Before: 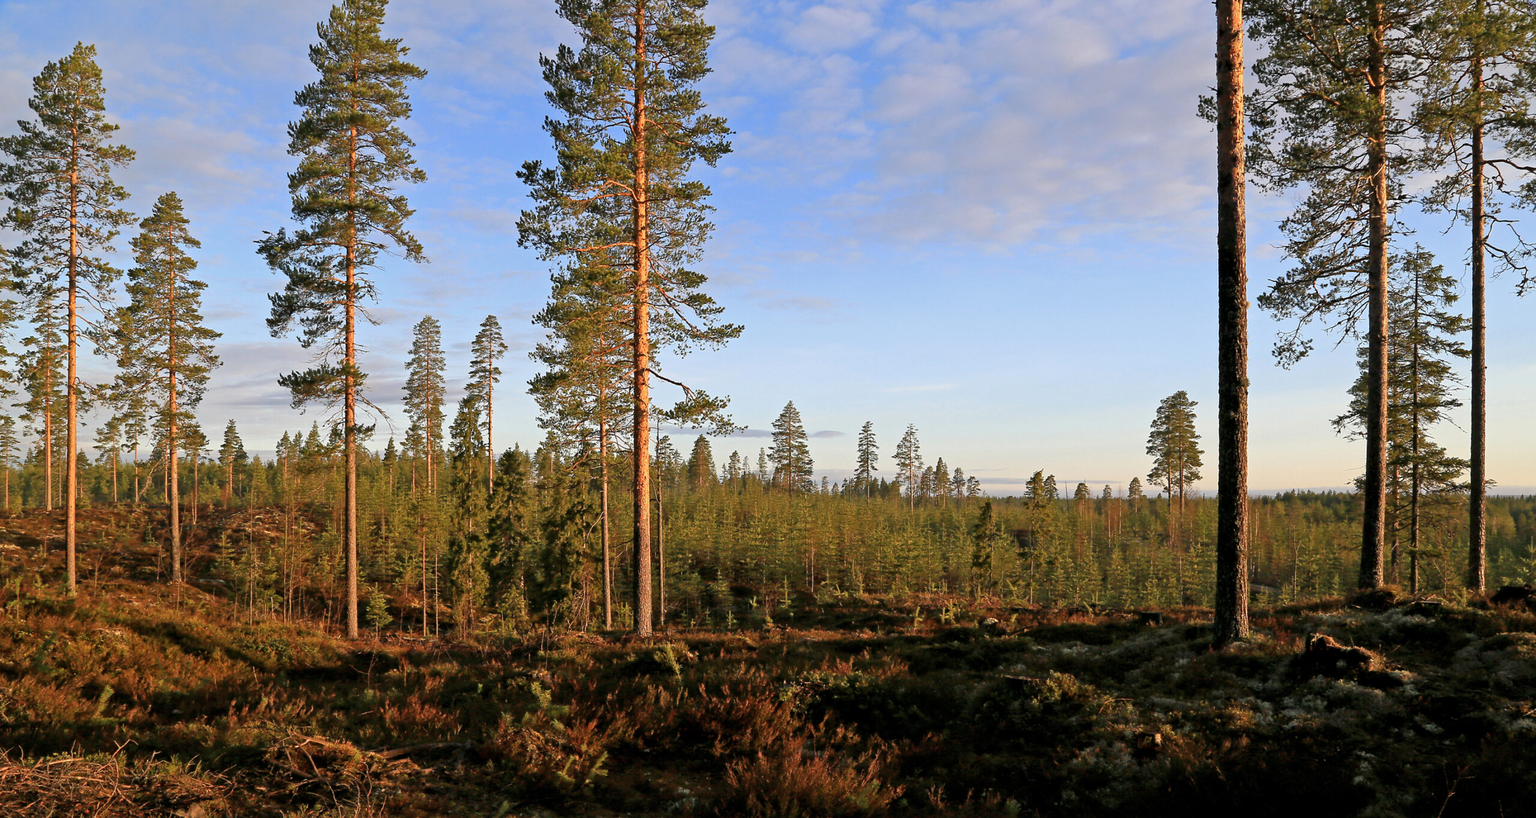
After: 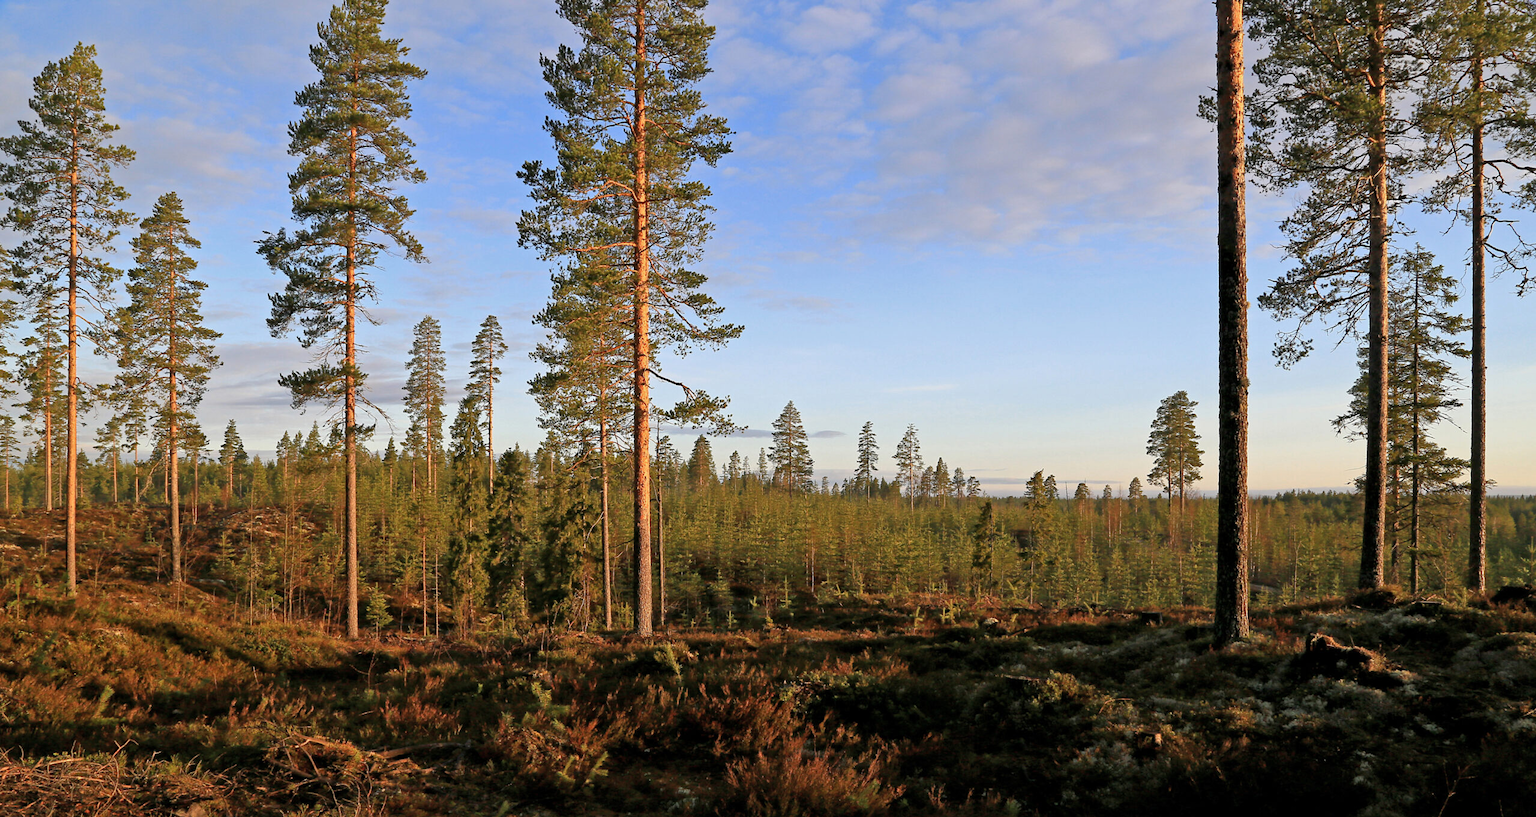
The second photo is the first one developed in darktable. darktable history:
shadows and highlights: shadows 25.1, highlights -23.52
